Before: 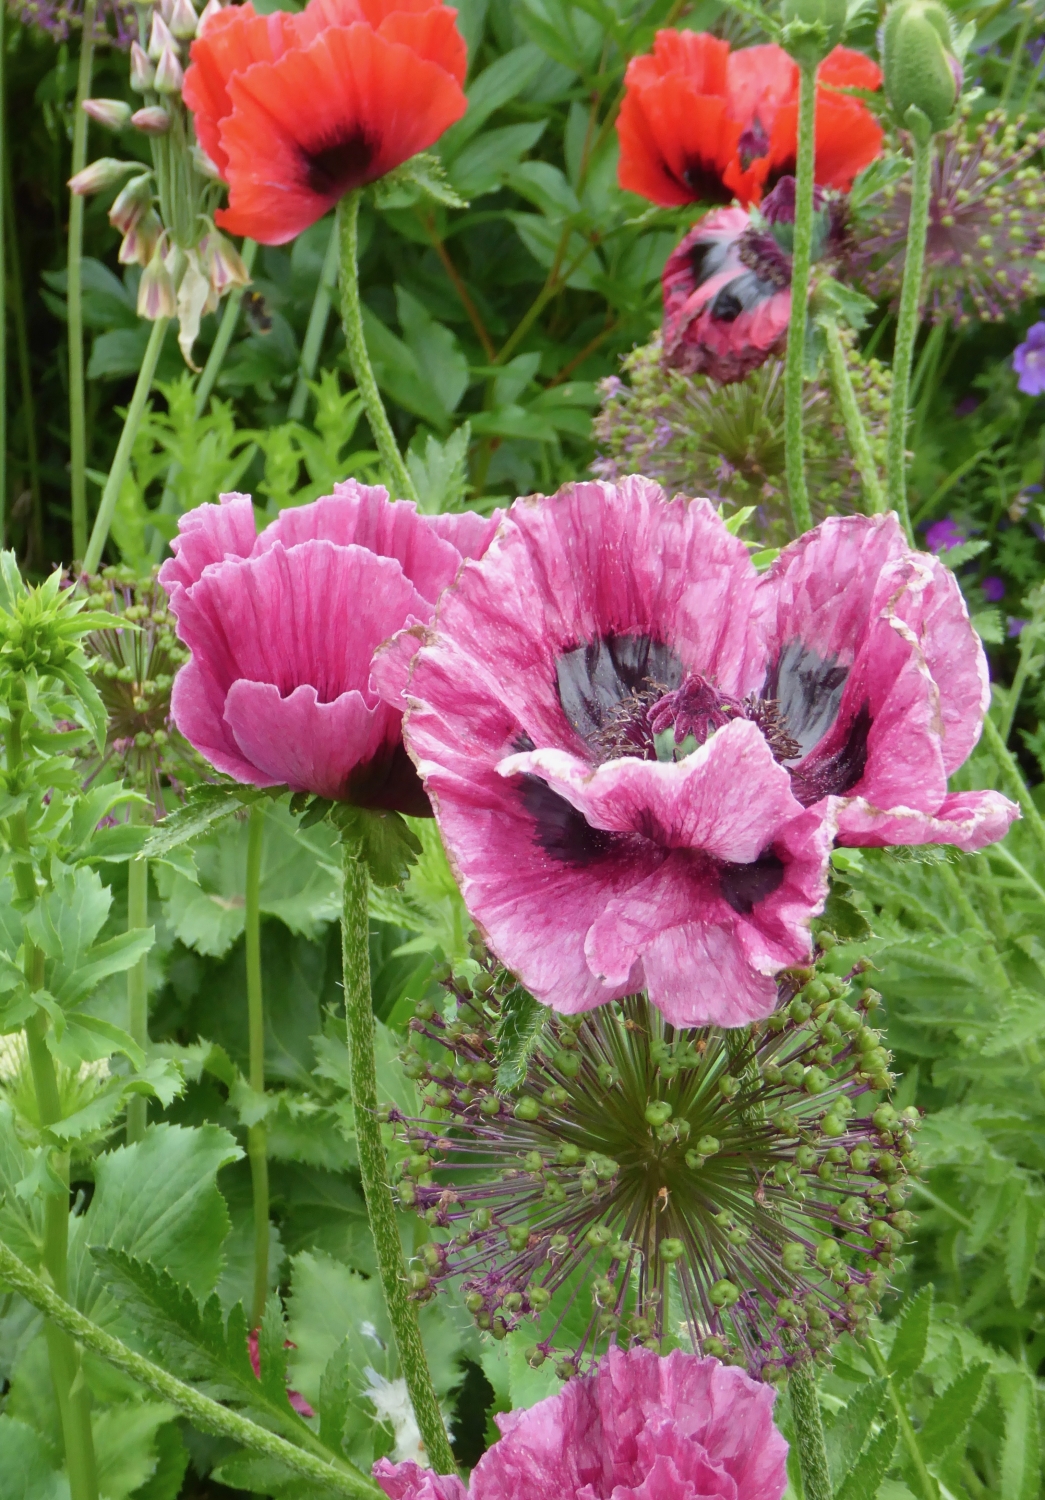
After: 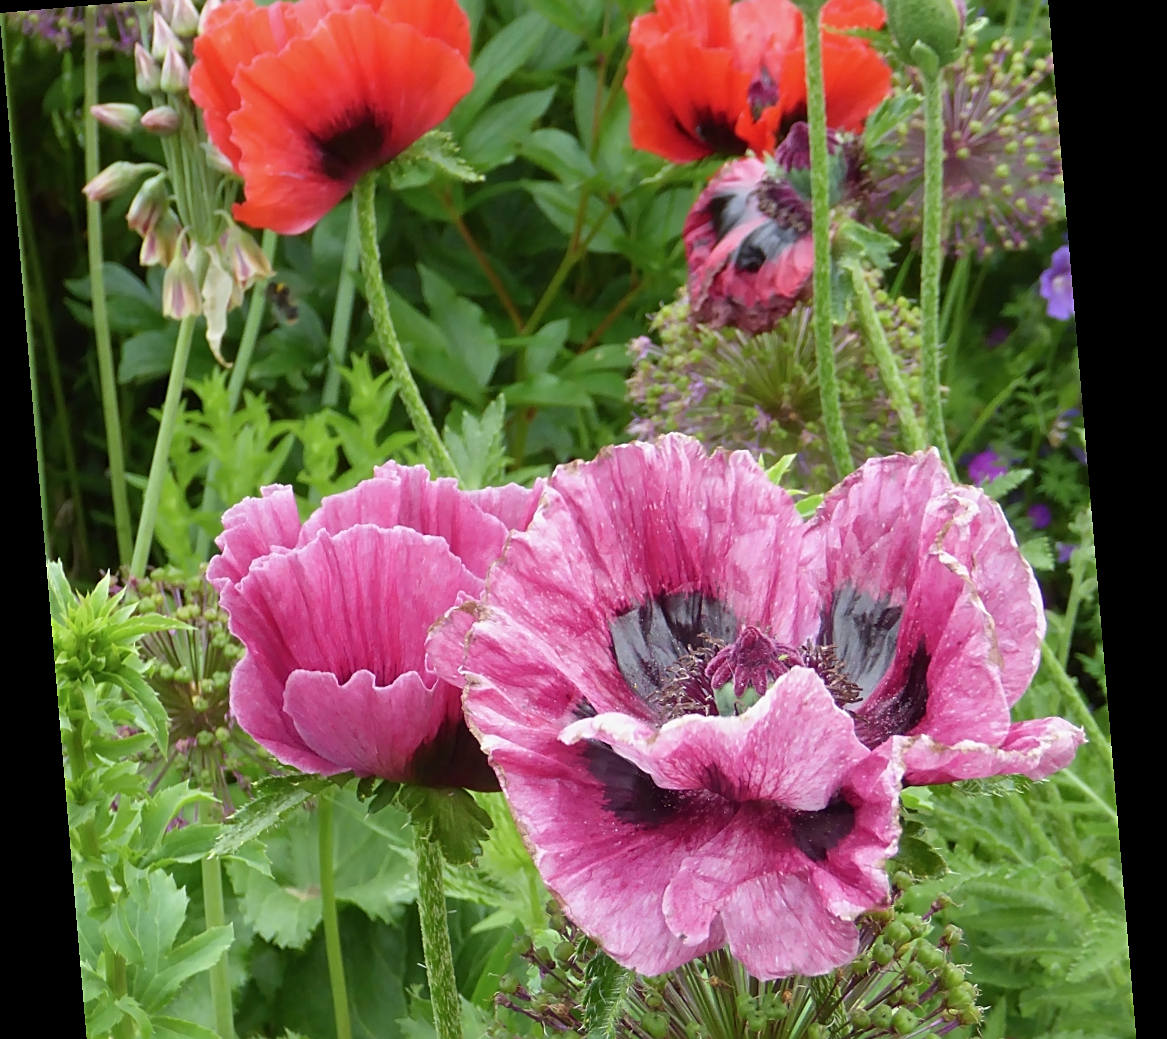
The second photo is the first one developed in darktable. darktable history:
crop and rotate: top 4.848%, bottom 29.503%
sharpen: on, module defaults
rotate and perspective: rotation -4.86°, automatic cropping off
